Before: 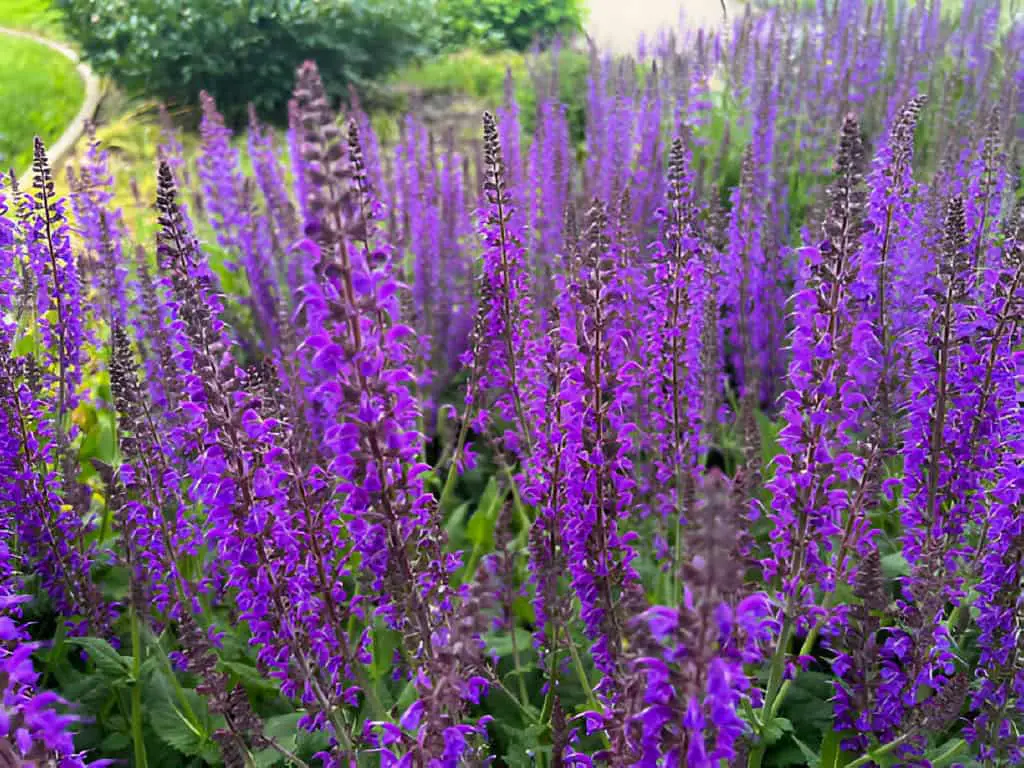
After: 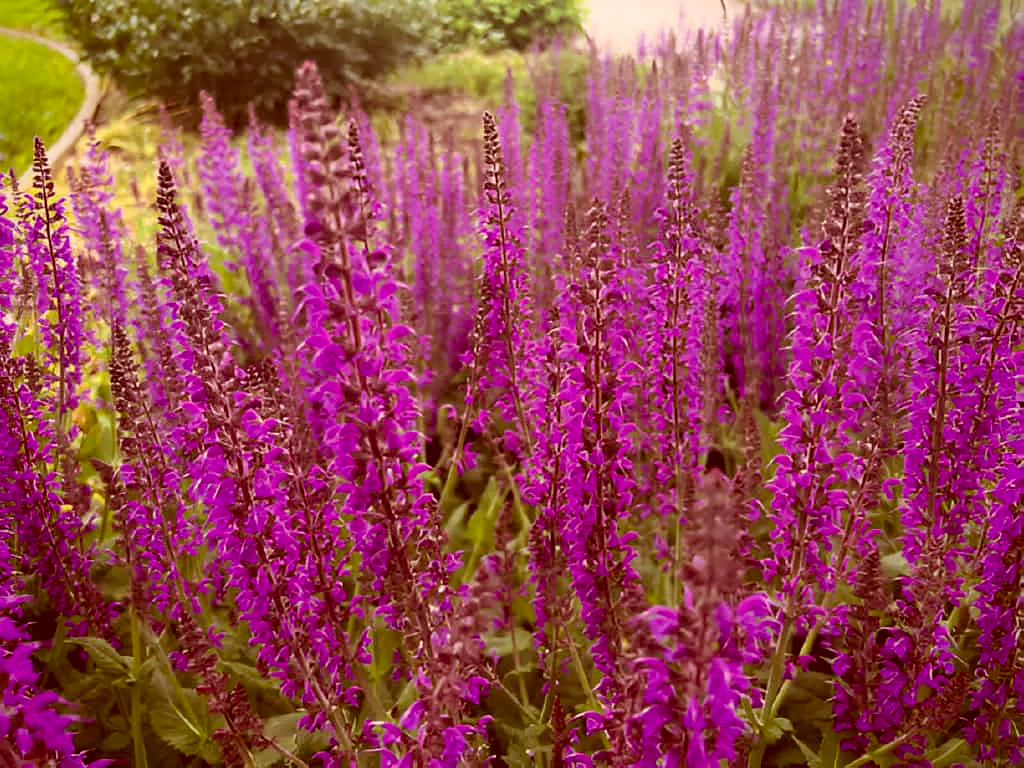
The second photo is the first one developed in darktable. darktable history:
color correction: highlights a* 9.03, highlights b* 8.71, shadows a* 40, shadows b* 40, saturation 0.8
vignetting: fall-off start 88.53%, fall-off radius 44.2%, saturation 0.376, width/height ratio 1.161
